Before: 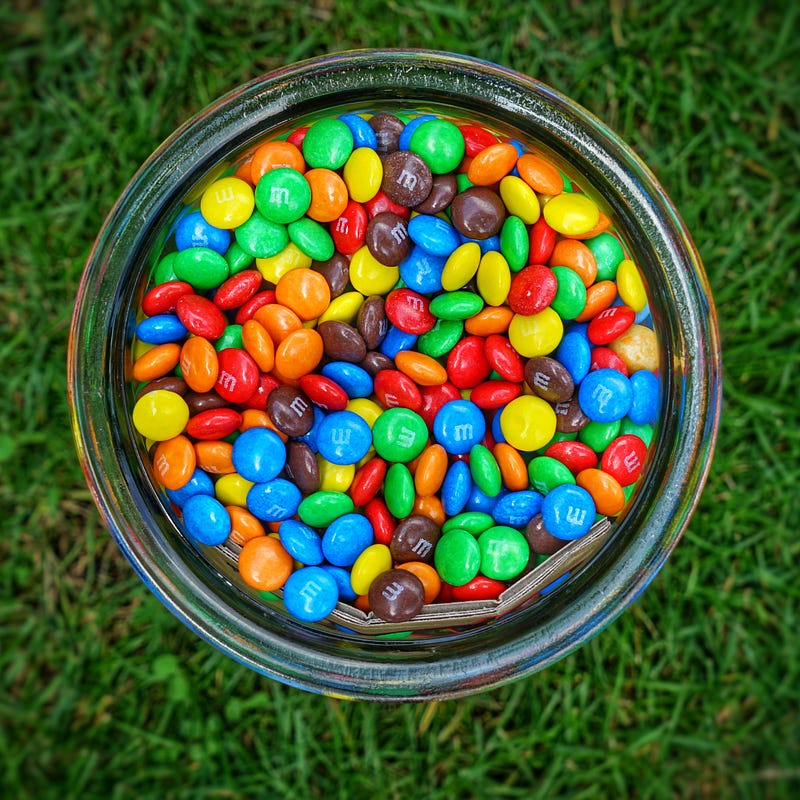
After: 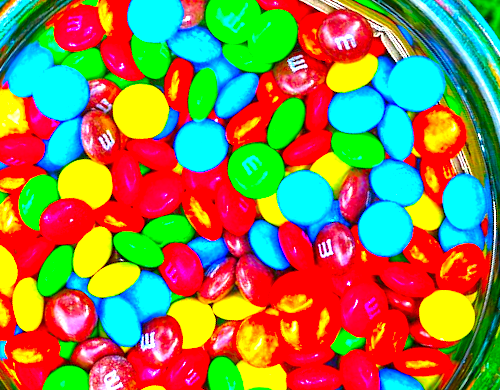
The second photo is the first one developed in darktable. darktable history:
base curve: preserve colors none
color balance rgb: perceptual saturation grading › global saturation -12.307%, global vibrance 20%
color correction: highlights b* 0.046, saturation 2.95
exposure: black level correction 0, exposure 1.741 EV, compensate highlight preservation false
crop and rotate: angle 147.58°, left 9.195%, top 15.636%, right 4.505%, bottom 16.975%
